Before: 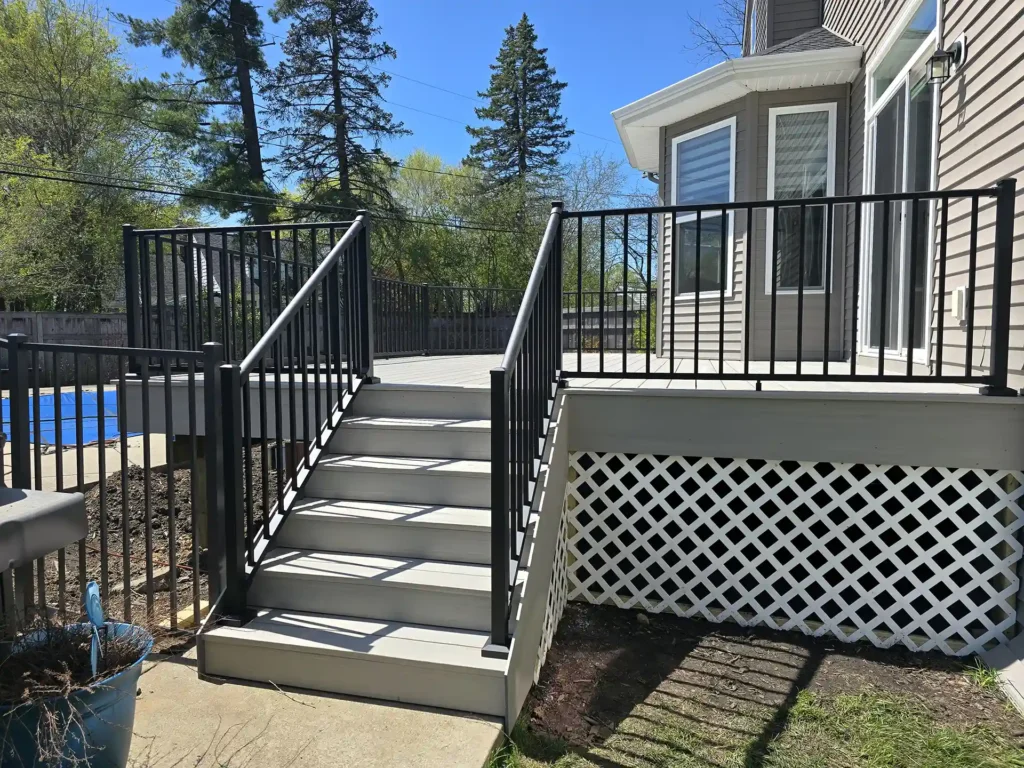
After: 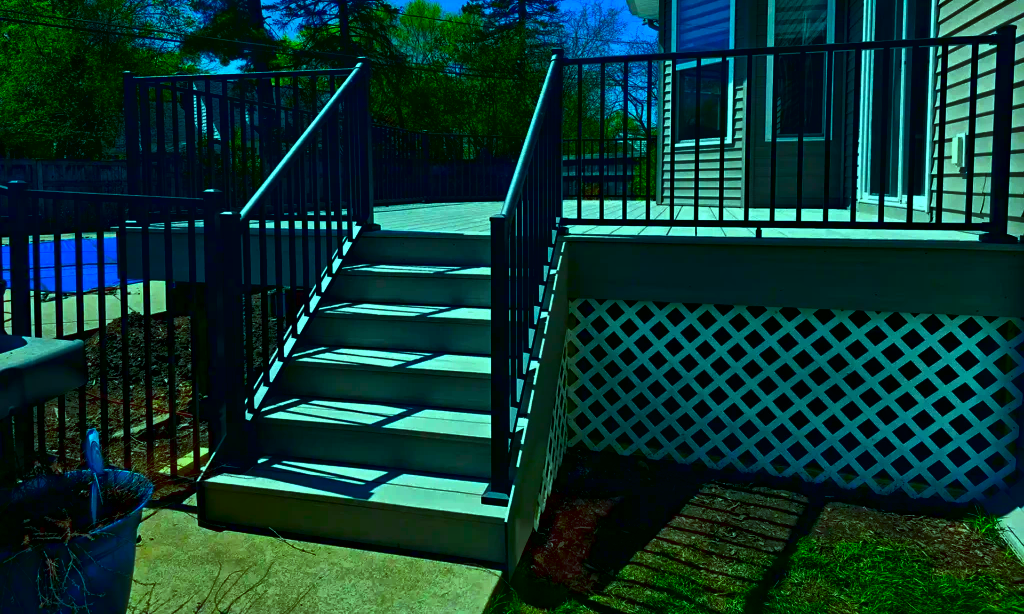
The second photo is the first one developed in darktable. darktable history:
global tonemap: drago (1, 100), detail 1
crop and rotate: top 19.998%
color balance: mode lift, gamma, gain (sRGB), lift [0.997, 0.979, 1.021, 1.011], gamma [1, 1.084, 0.916, 0.998], gain [1, 0.87, 1.13, 1.101], contrast 4.55%, contrast fulcrum 38.24%, output saturation 104.09%
contrast brightness saturation: brightness -1, saturation 1
